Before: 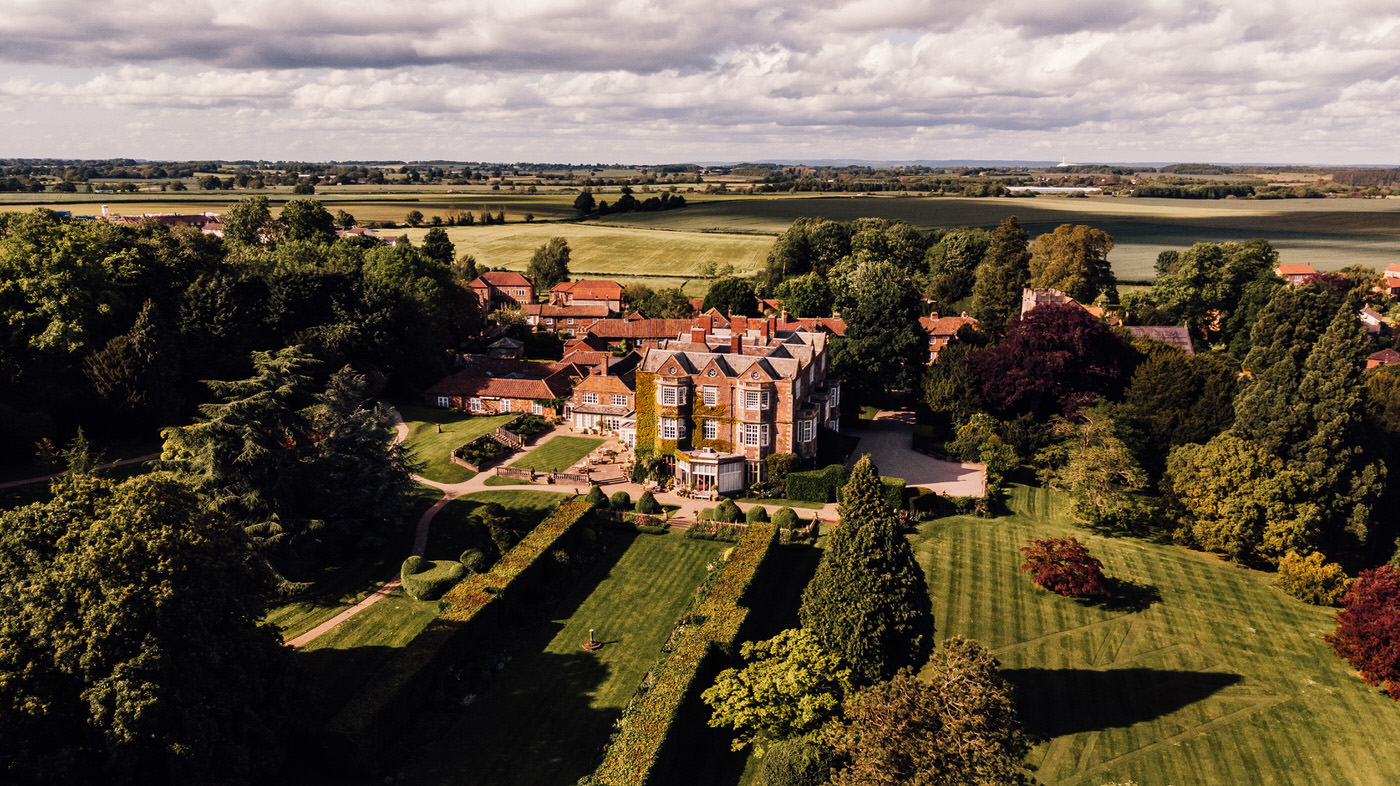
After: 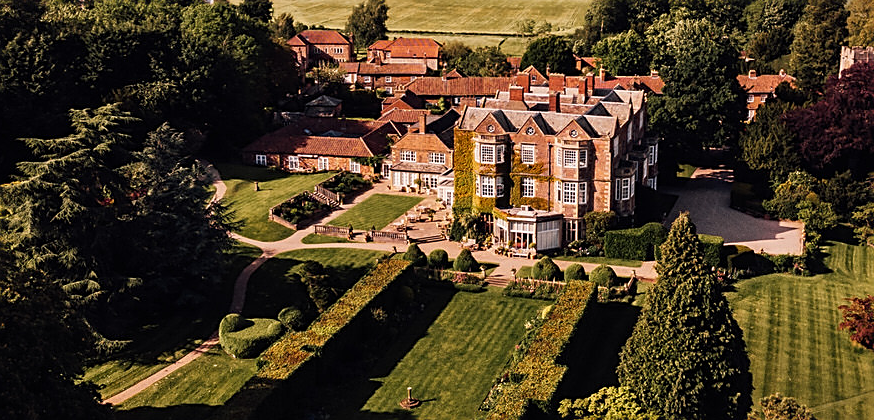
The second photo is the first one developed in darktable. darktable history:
sharpen: on, module defaults
crop: left 13.006%, top 30.846%, right 24.537%, bottom 15.698%
